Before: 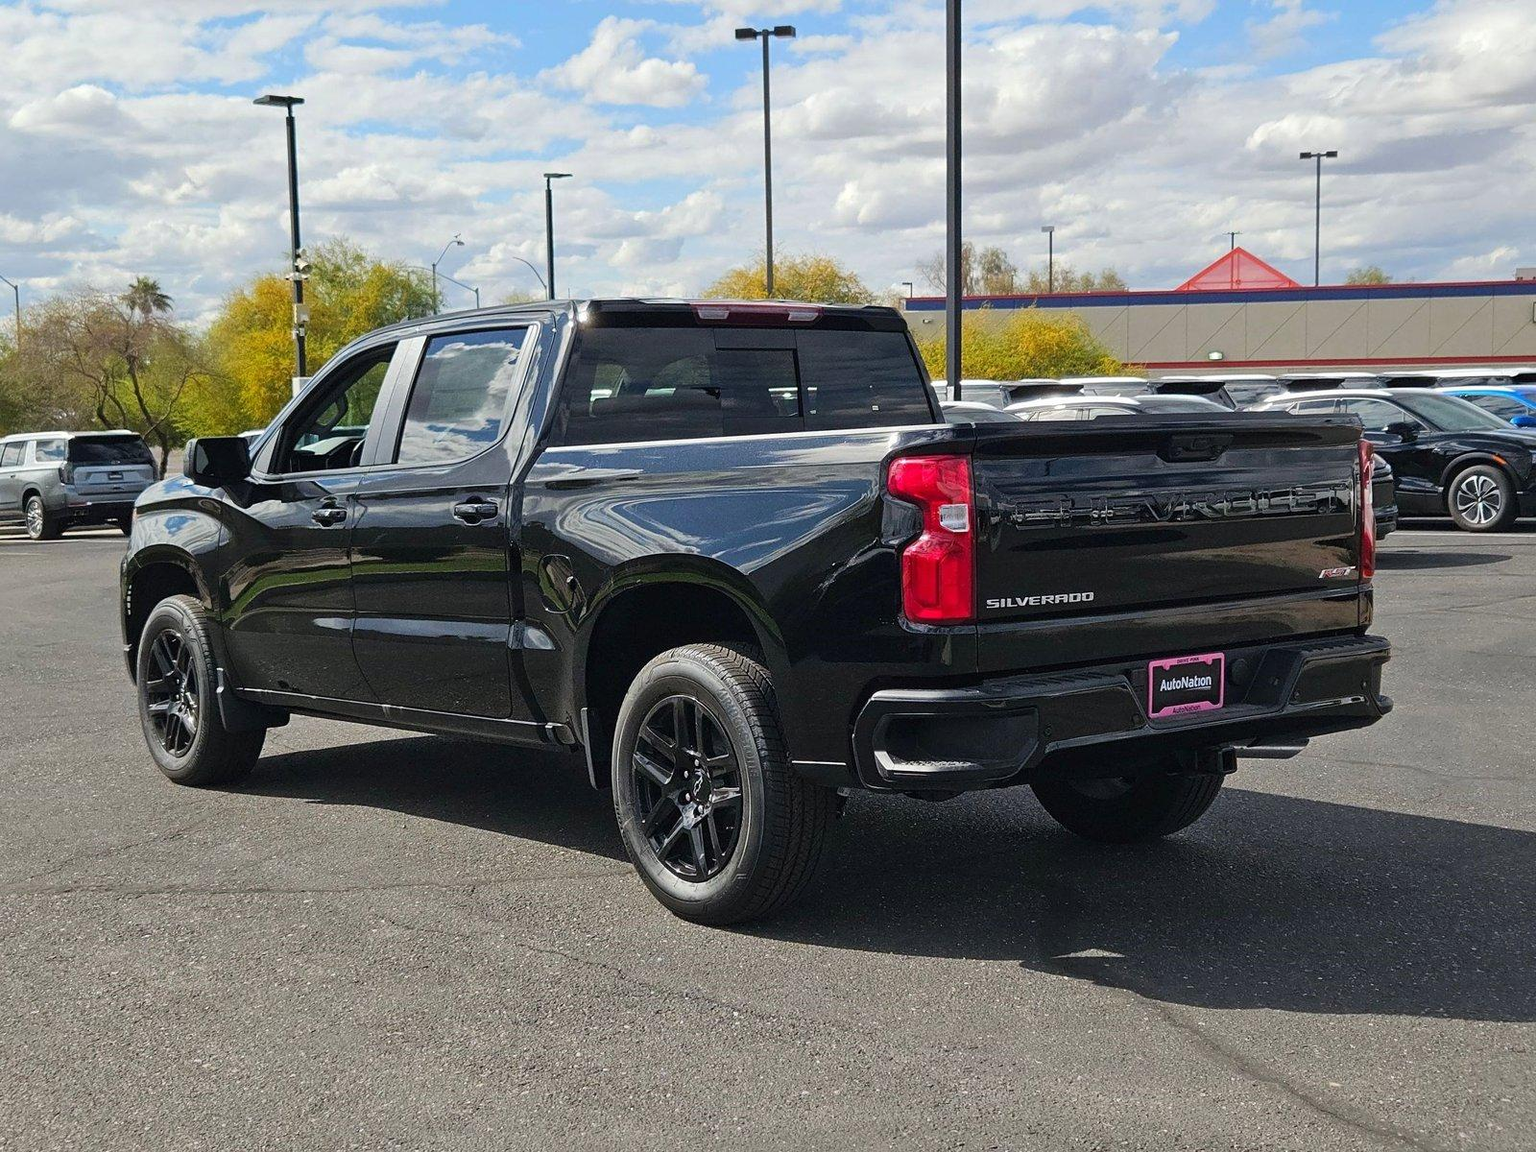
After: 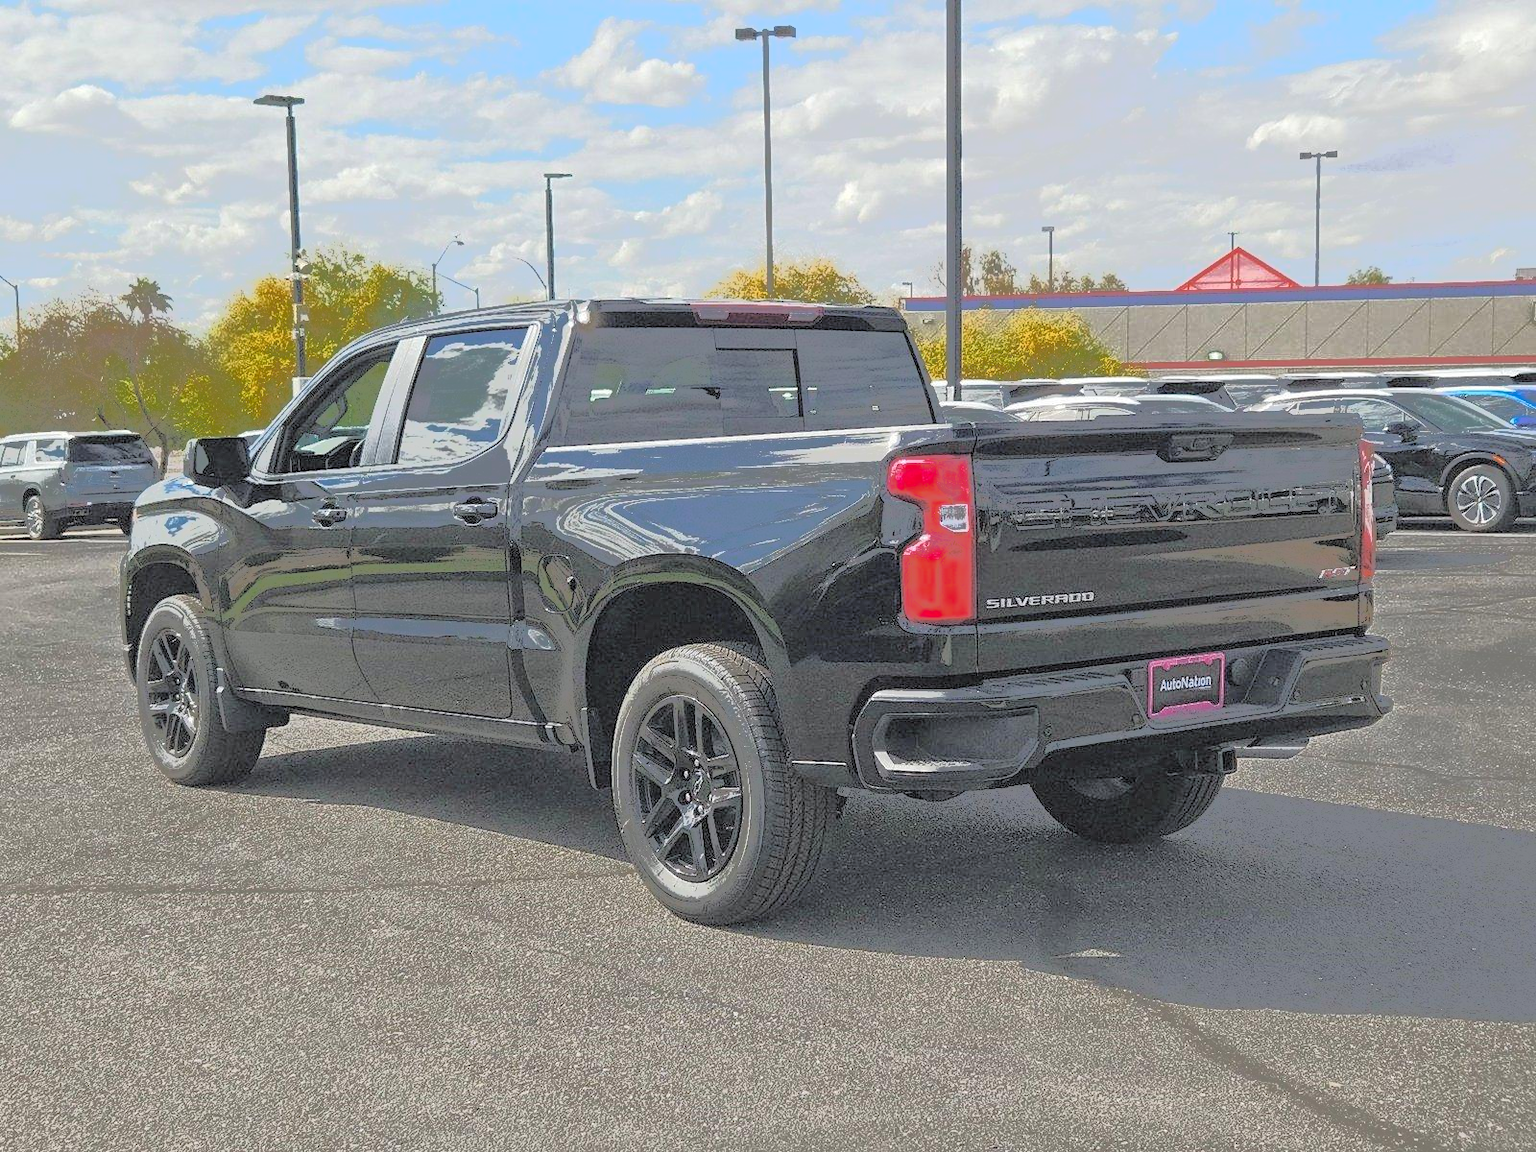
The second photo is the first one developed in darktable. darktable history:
tone curve: curves: ch0 [(0, 0) (0.003, 0.011) (0.011, 0.043) (0.025, 0.133) (0.044, 0.226) (0.069, 0.303) (0.1, 0.371) (0.136, 0.429) (0.177, 0.482) (0.224, 0.516) (0.277, 0.539) (0.335, 0.535) (0.399, 0.517) (0.468, 0.498) (0.543, 0.523) (0.623, 0.655) (0.709, 0.83) (0.801, 0.827) (0.898, 0.89) (1, 1)], color space Lab, independent channels, preserve colors none
